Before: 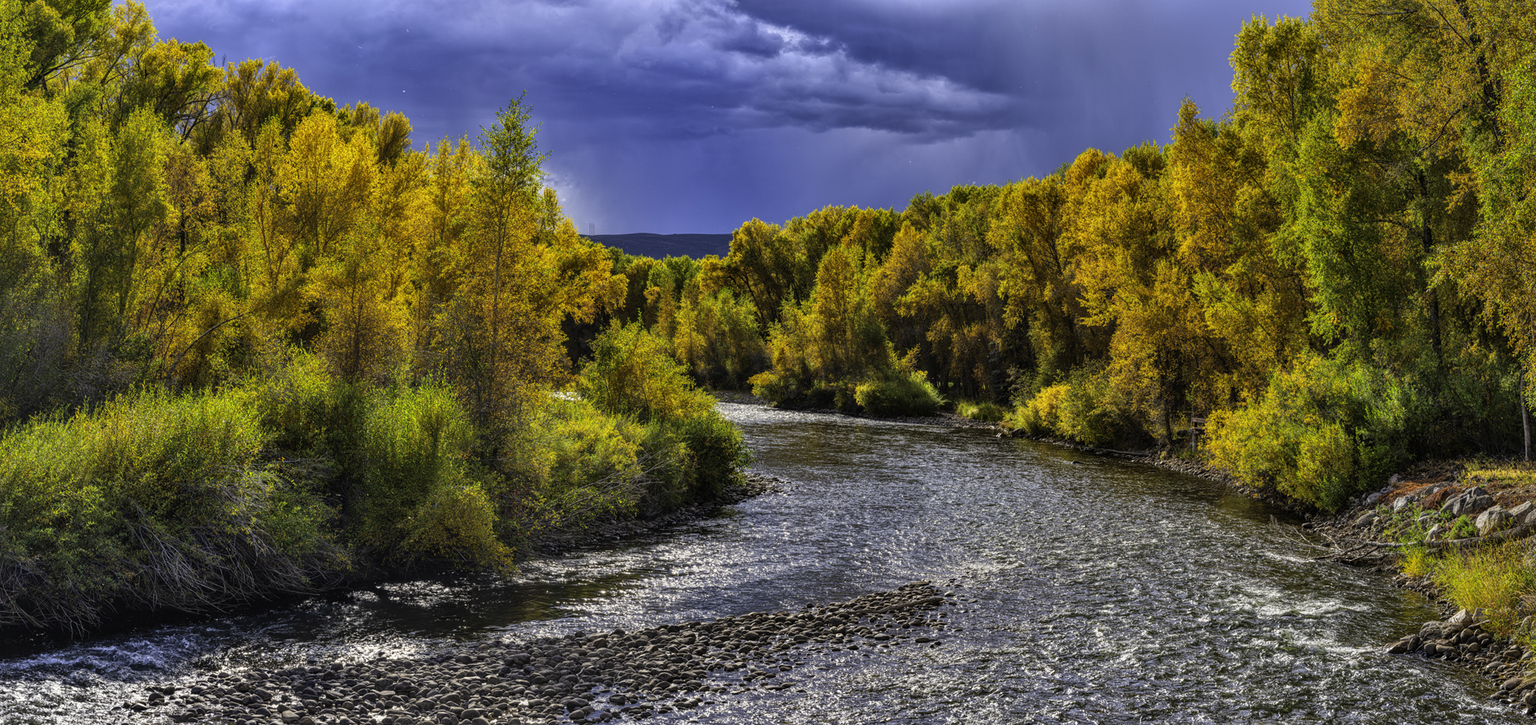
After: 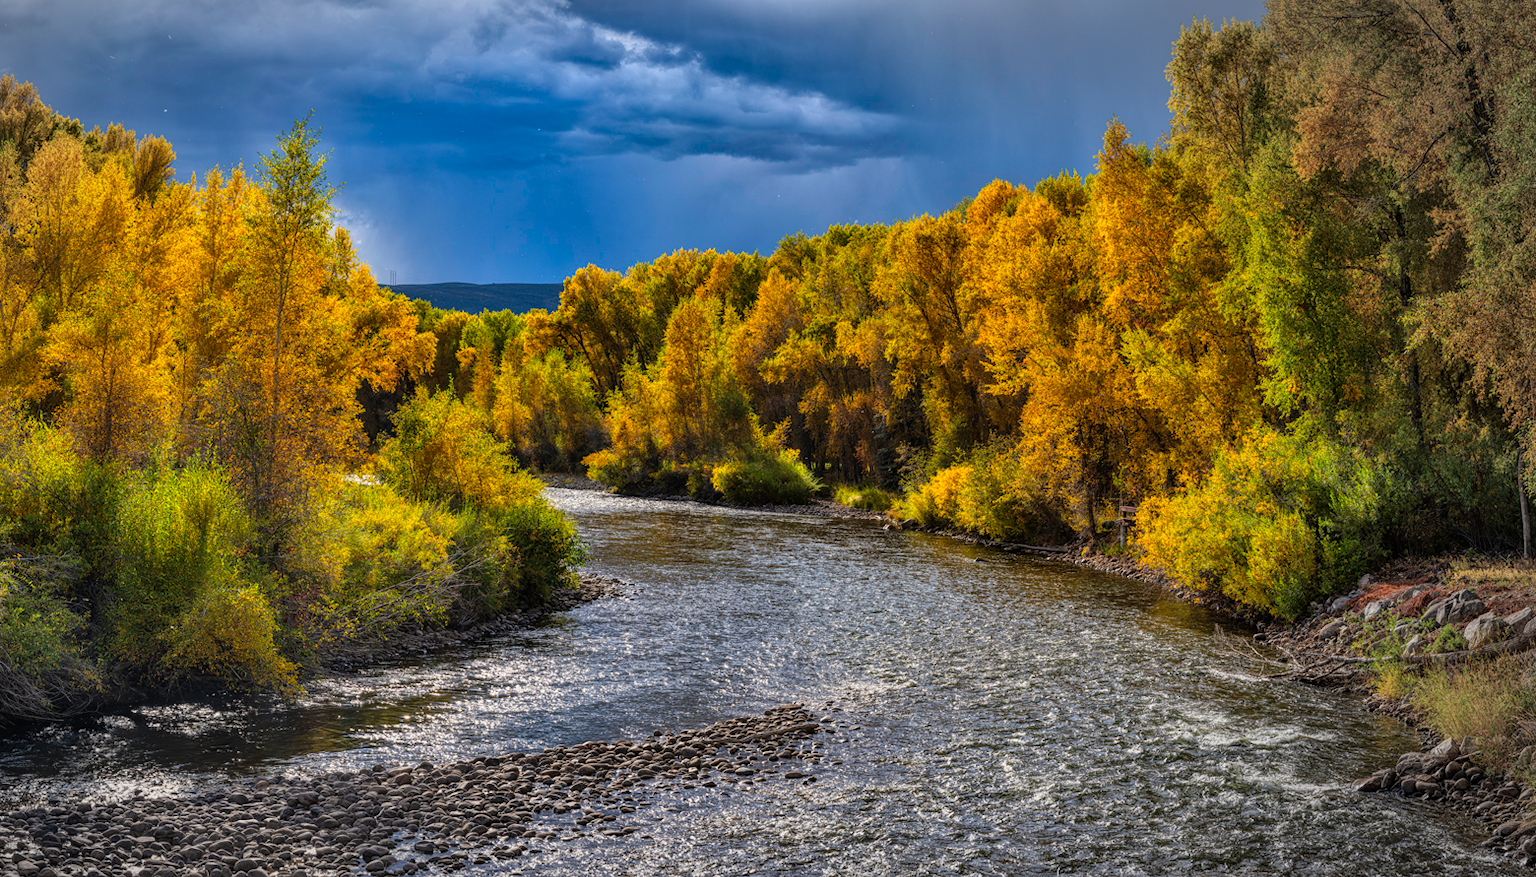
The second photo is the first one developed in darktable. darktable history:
crop: left 17.46%, bottom 0.029%
vignetting: center (-0.147, 0.019), automatic ratio true
